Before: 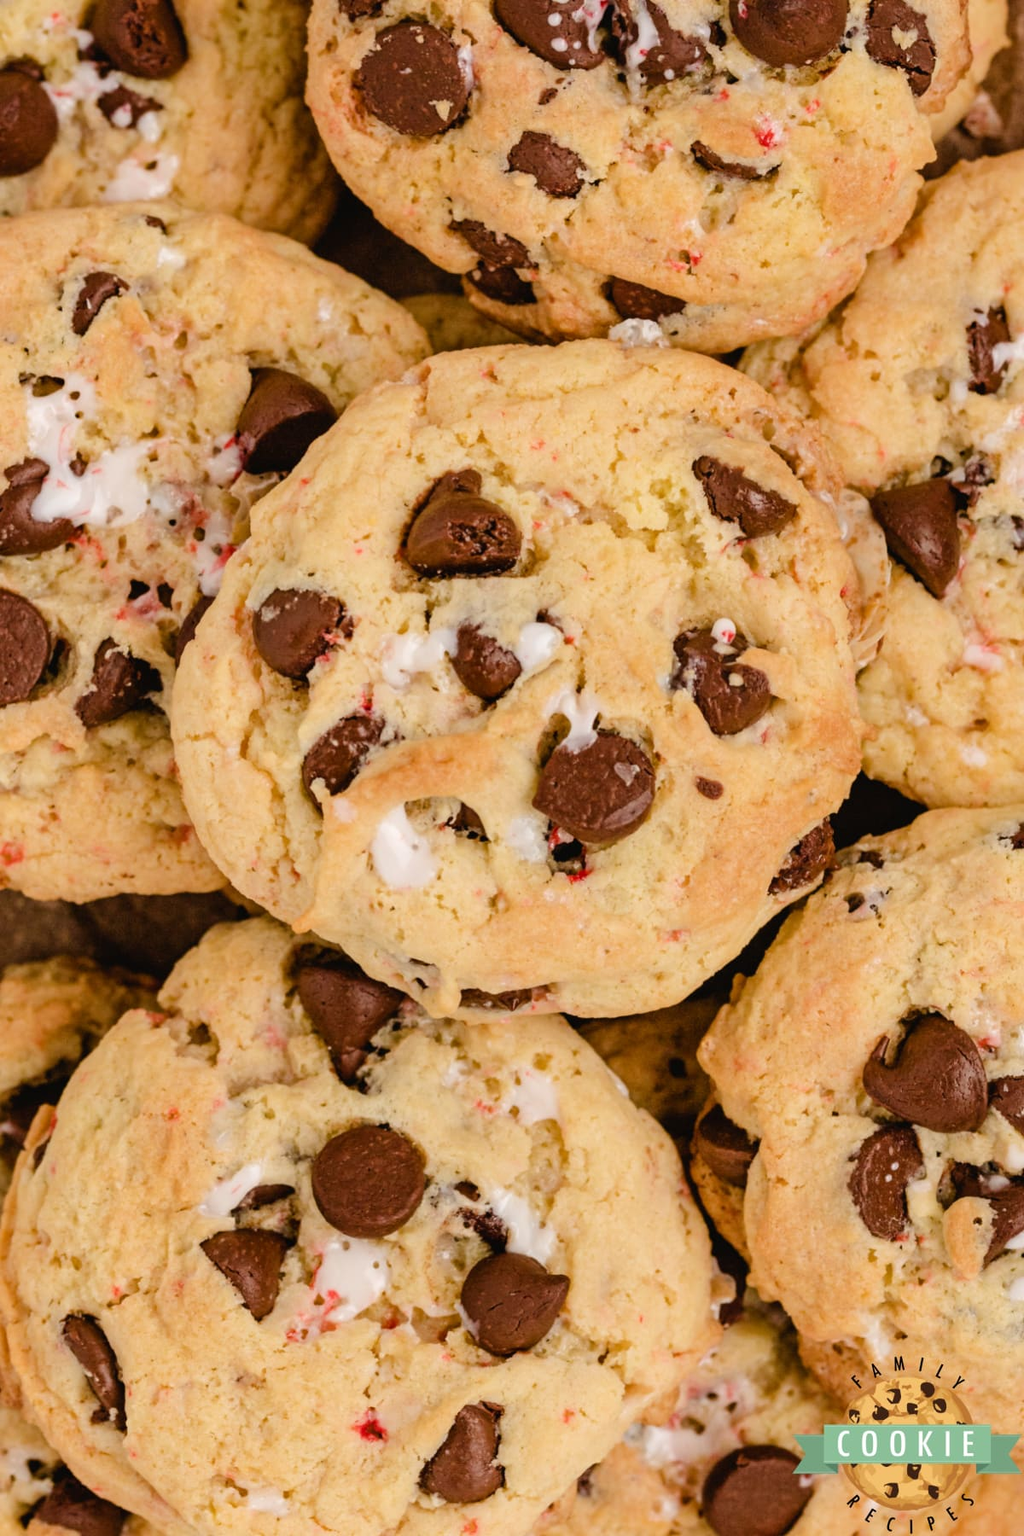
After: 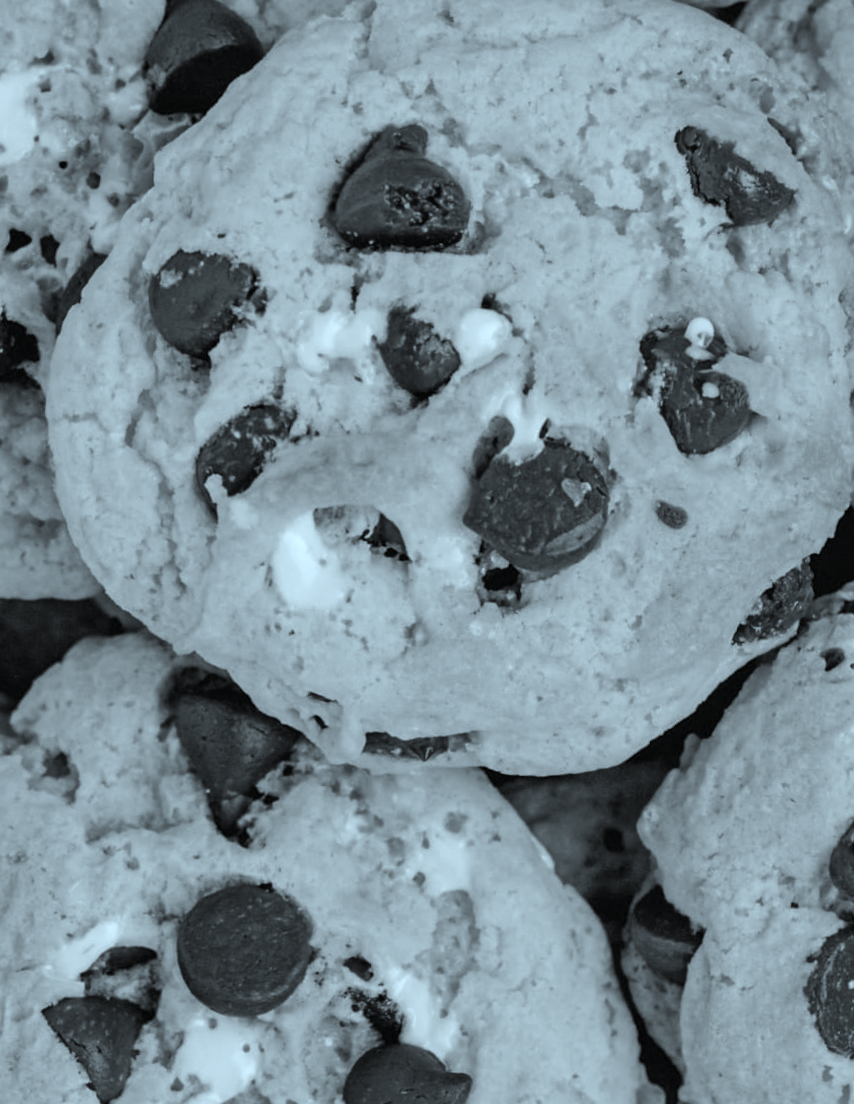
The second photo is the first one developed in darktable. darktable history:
crop and rotate: angle -3.61°, left 9.806%, top 21.061%, right 12.395%, bottom 11.926%
color calibration: output gray [0.253, 0.26, 0.487, 0], illuminant same as pipeline (D50), adaptation none (bypass), x 0.332, y 0.334, temperature 5014.66 K
color correction: highlights a* -13.21, highlights b* -17.79, saturation 0.706
